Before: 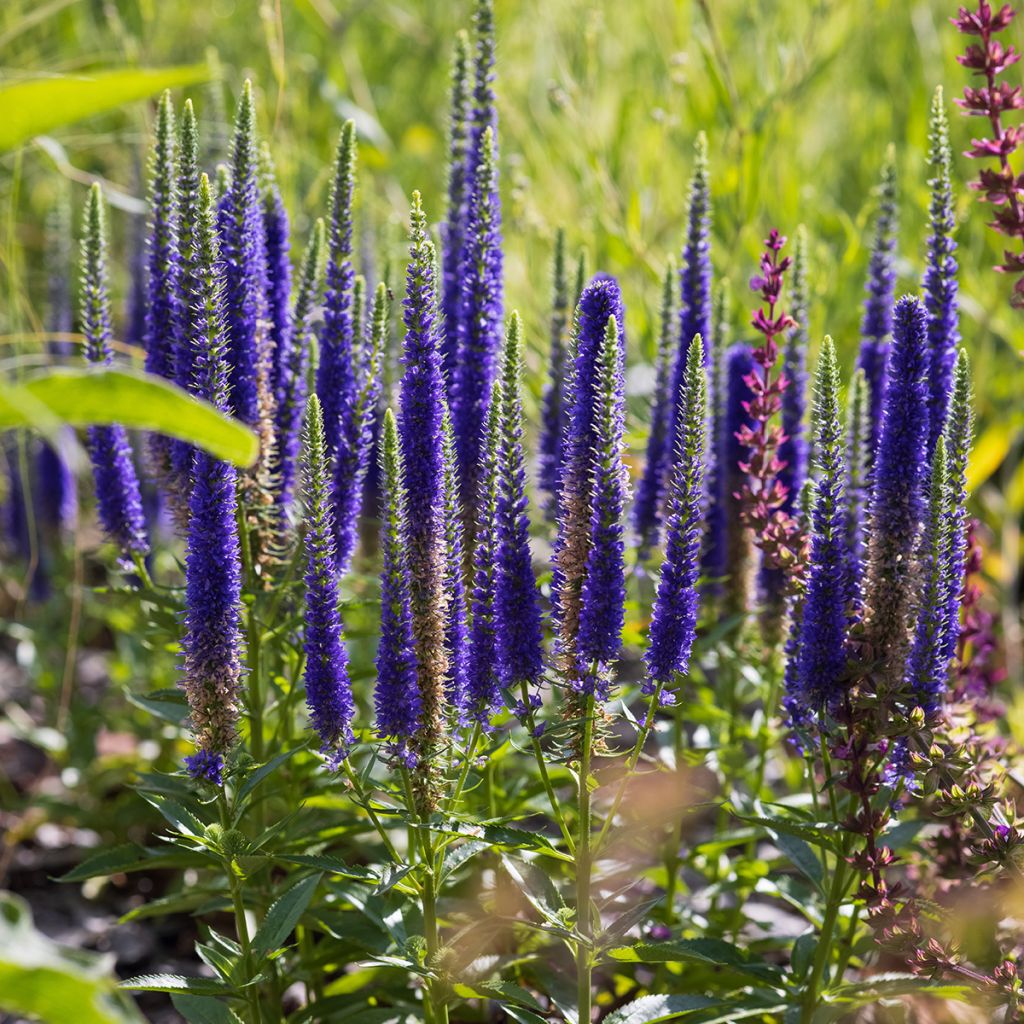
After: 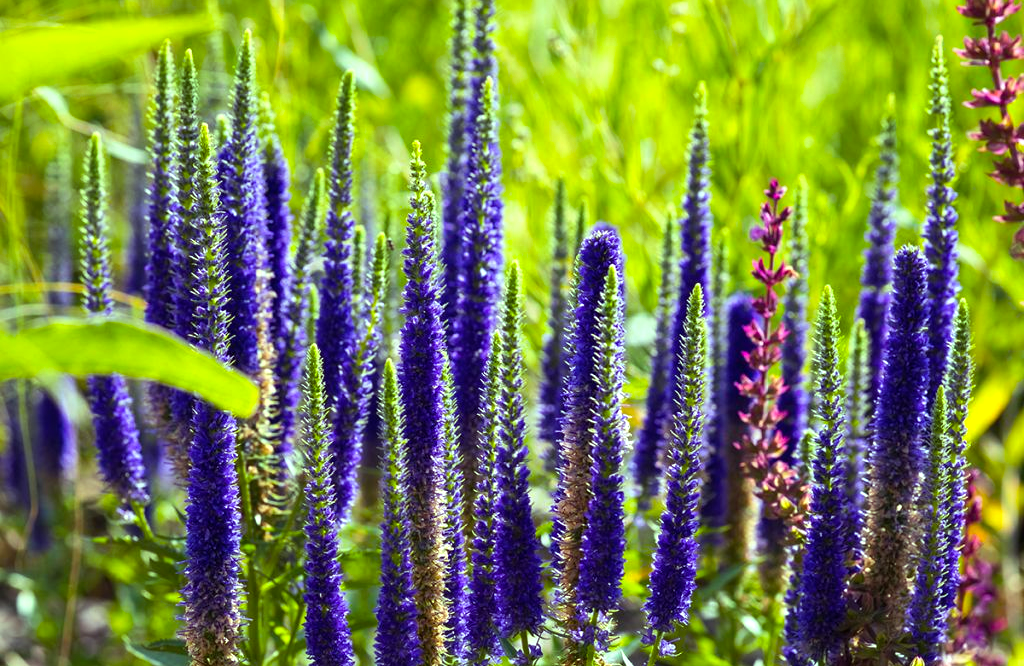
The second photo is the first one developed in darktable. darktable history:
crop and rotate: top 4.89%, bottom 30.009%
color balance rgb: highlights gain › luminance 15.626%, highlights gain › chroma 7.089%, highlights gain › hue 127.06°, perceptual saturation grading › global saturation 30.46%, perceptual brilliance grading › highlights 9.826%, perceptual brilliance grading › mid-tones 5.449%
